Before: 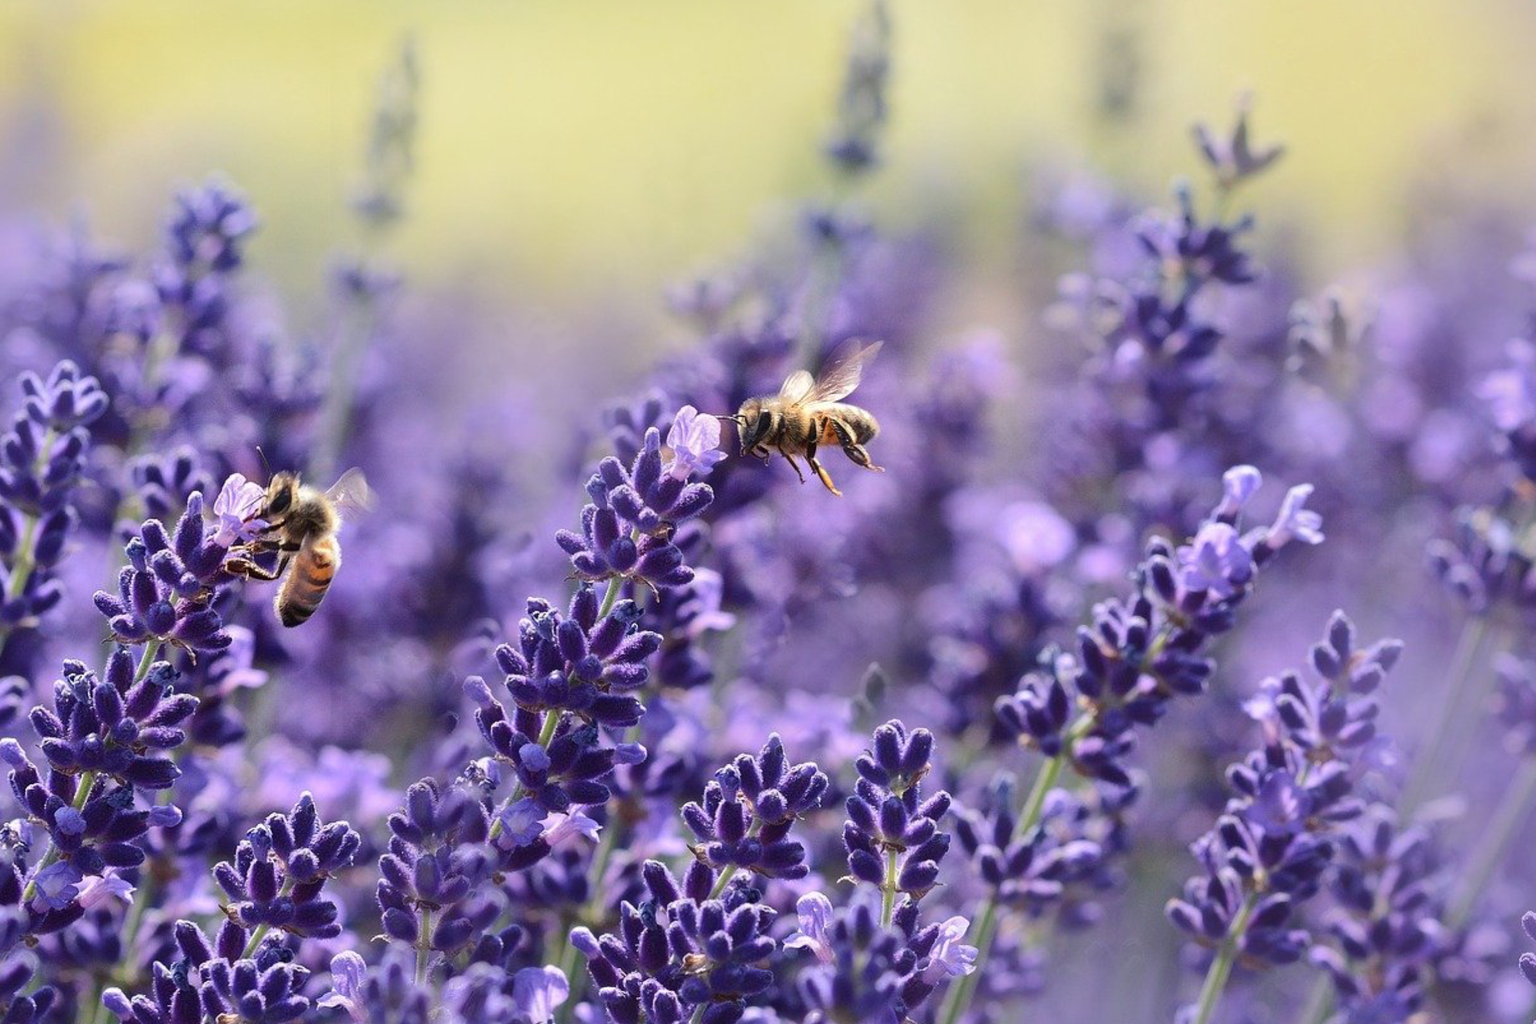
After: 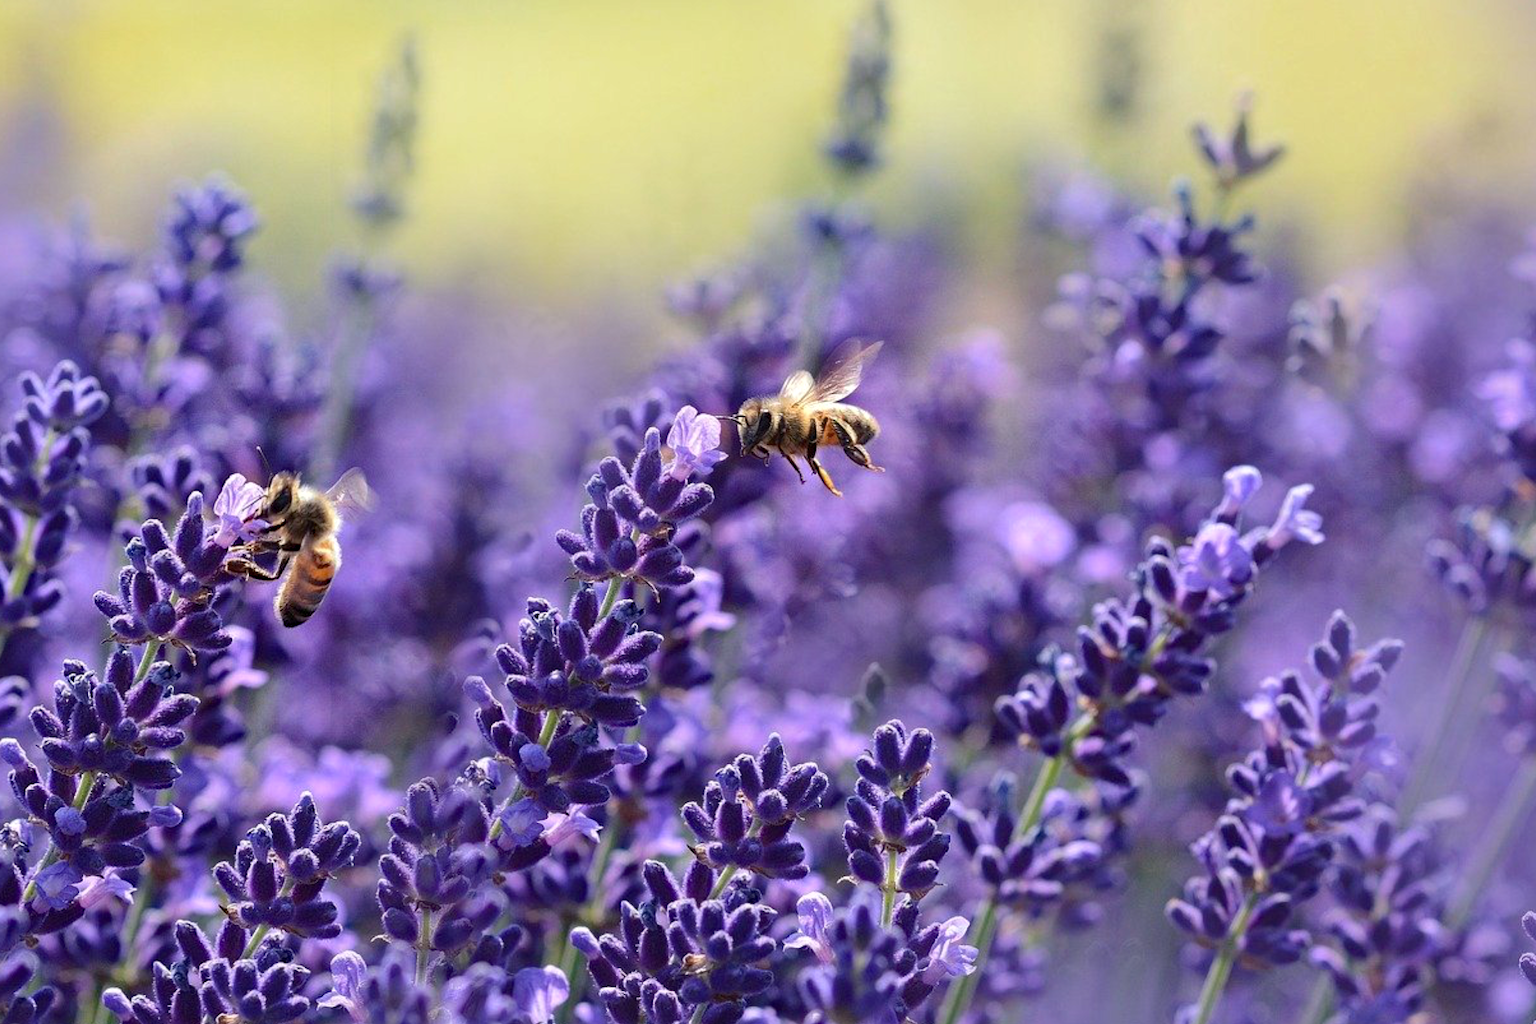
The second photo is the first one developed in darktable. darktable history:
haze removal: strength 0.29, distance 0.25, compatibility mode true, adaptive false
levels: mode automatic, black 0.023%, white 99.97%, levels [0.062, 0.494, 0.925]
